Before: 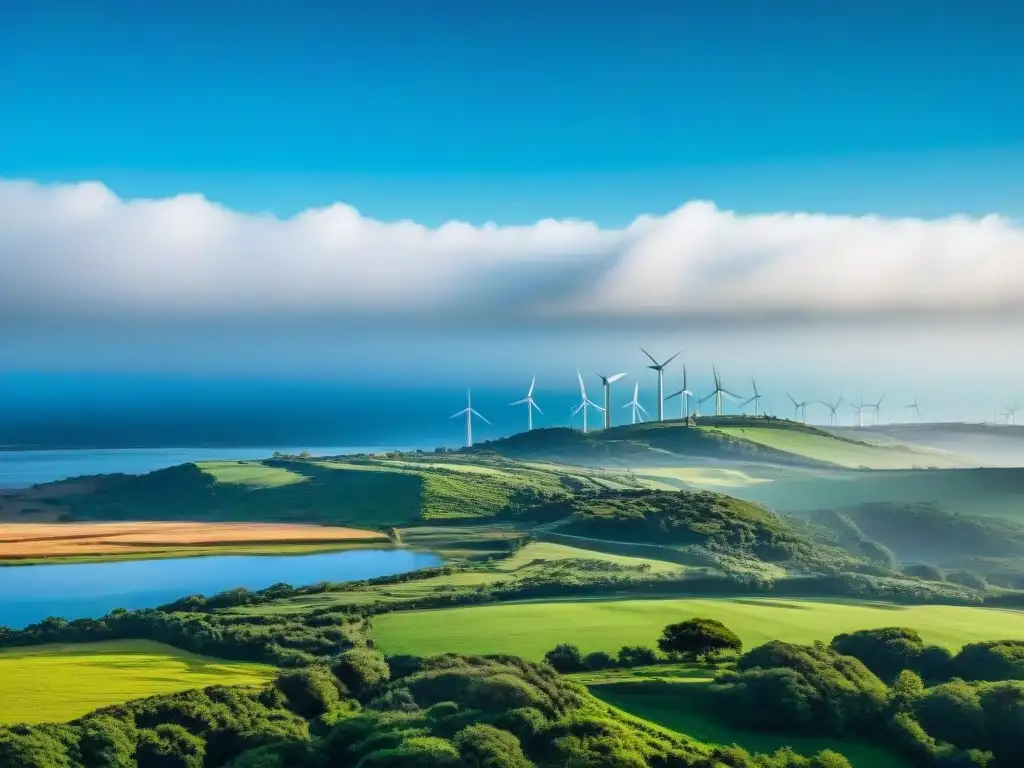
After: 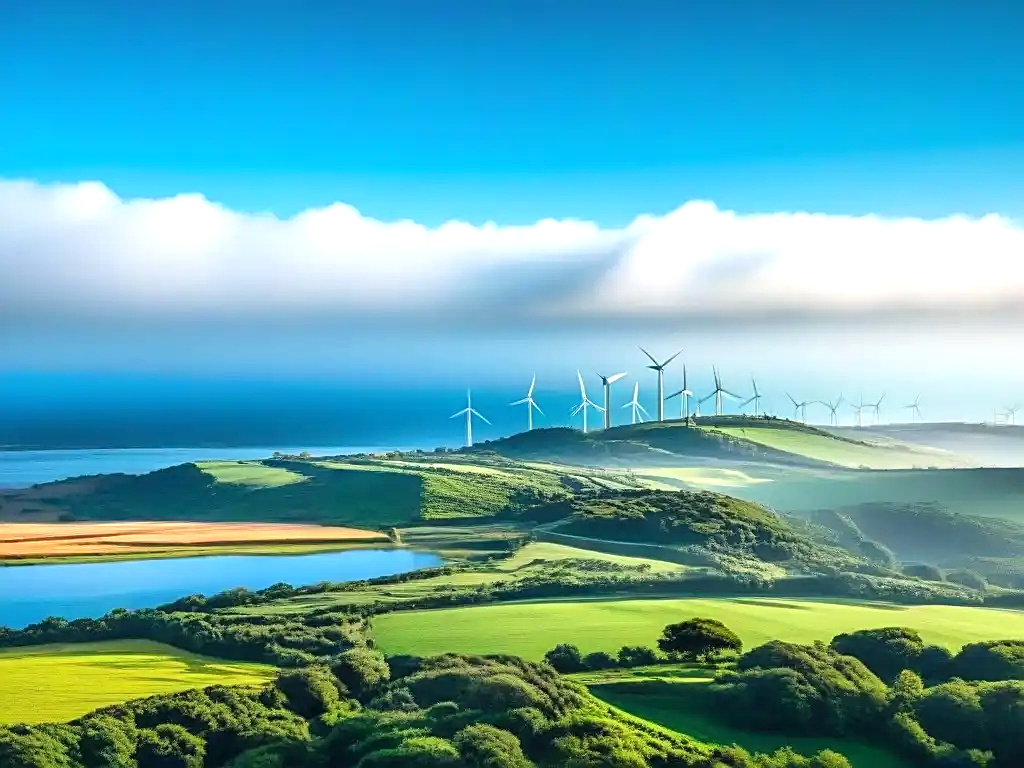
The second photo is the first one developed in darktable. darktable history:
exposure: exposure 0.515 EV, compensate highlight preservation false
sharpen: on, module defaults
